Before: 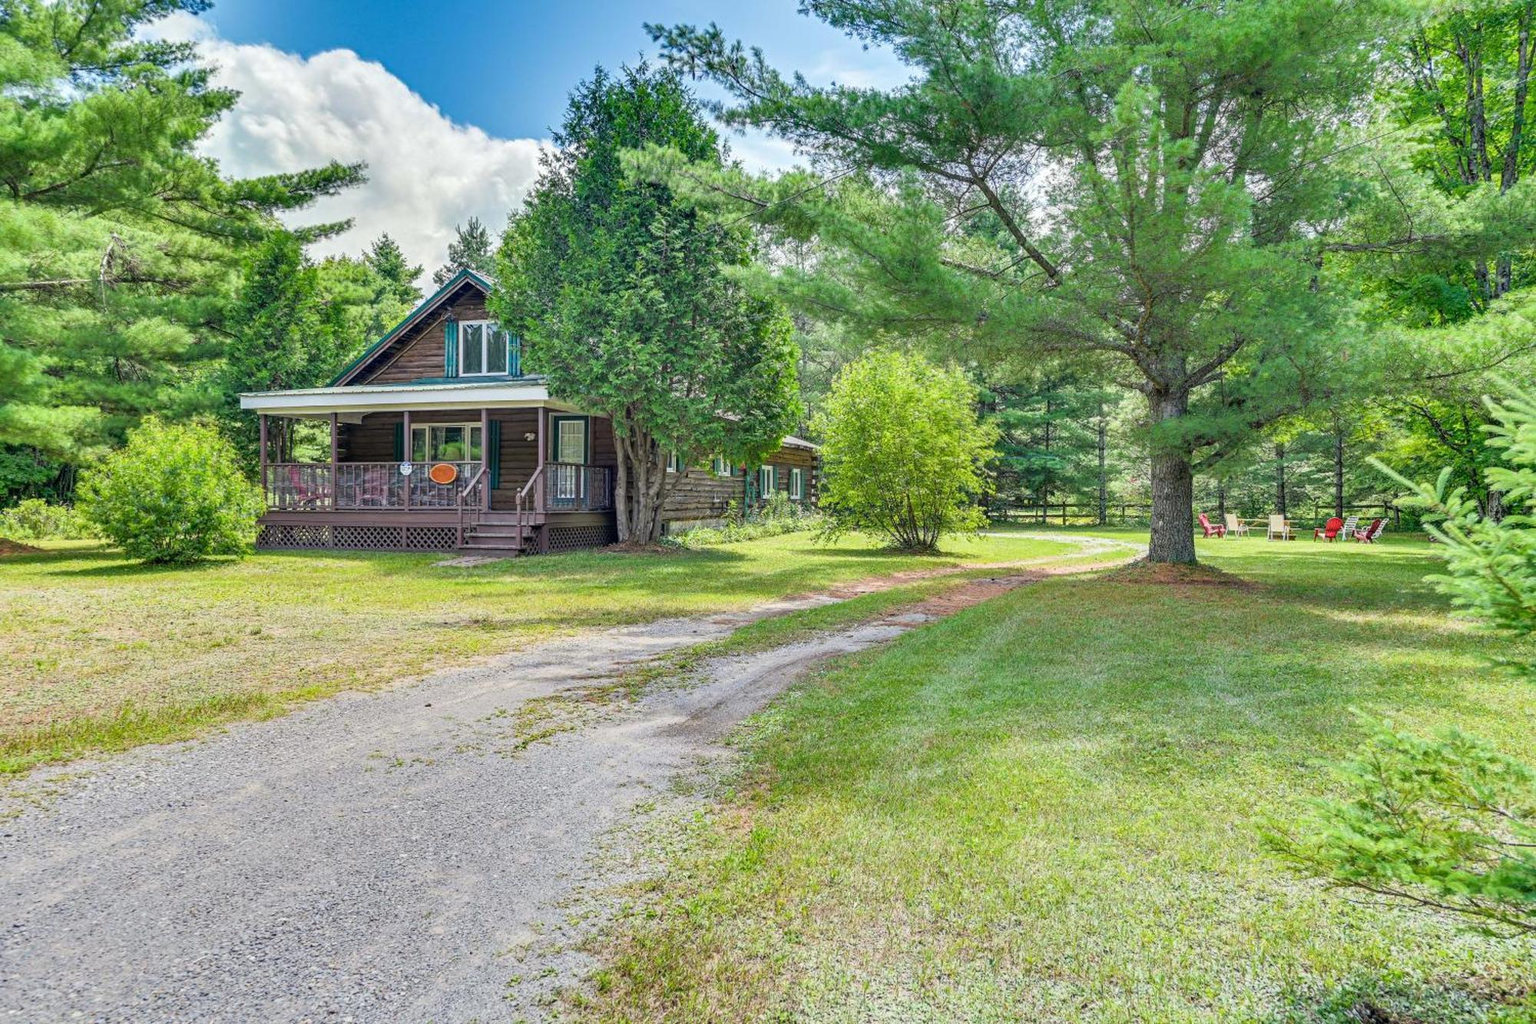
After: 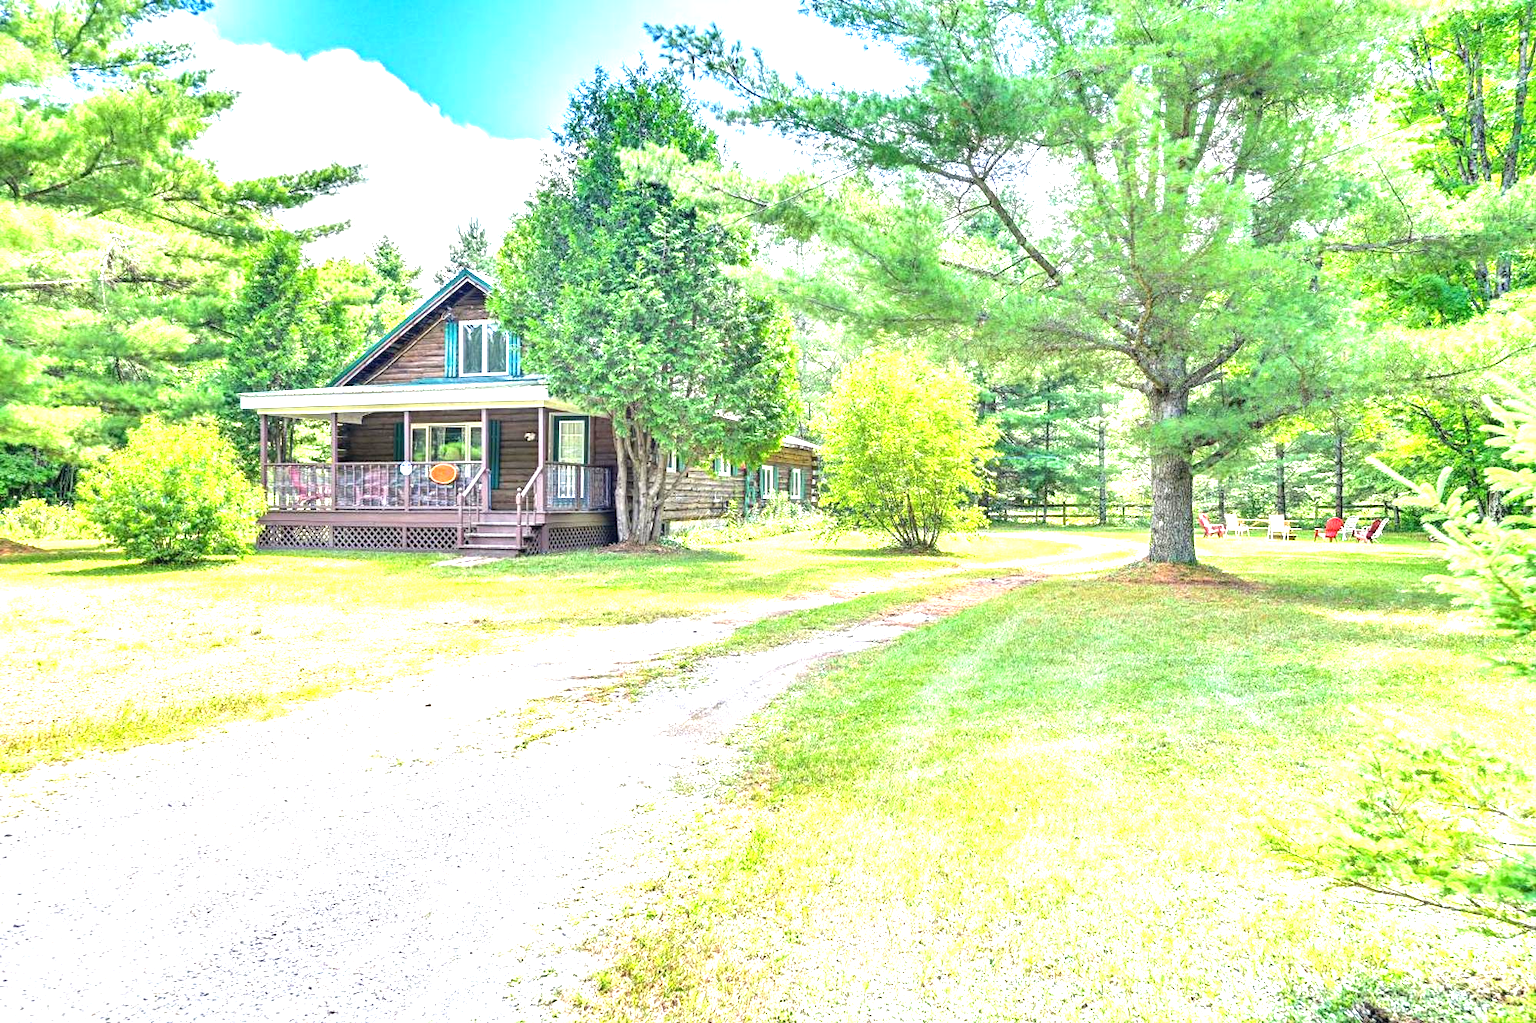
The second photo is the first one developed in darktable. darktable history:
exposure: black level correction 0, exposure 1.759 EV, compensate highlight preservation false
